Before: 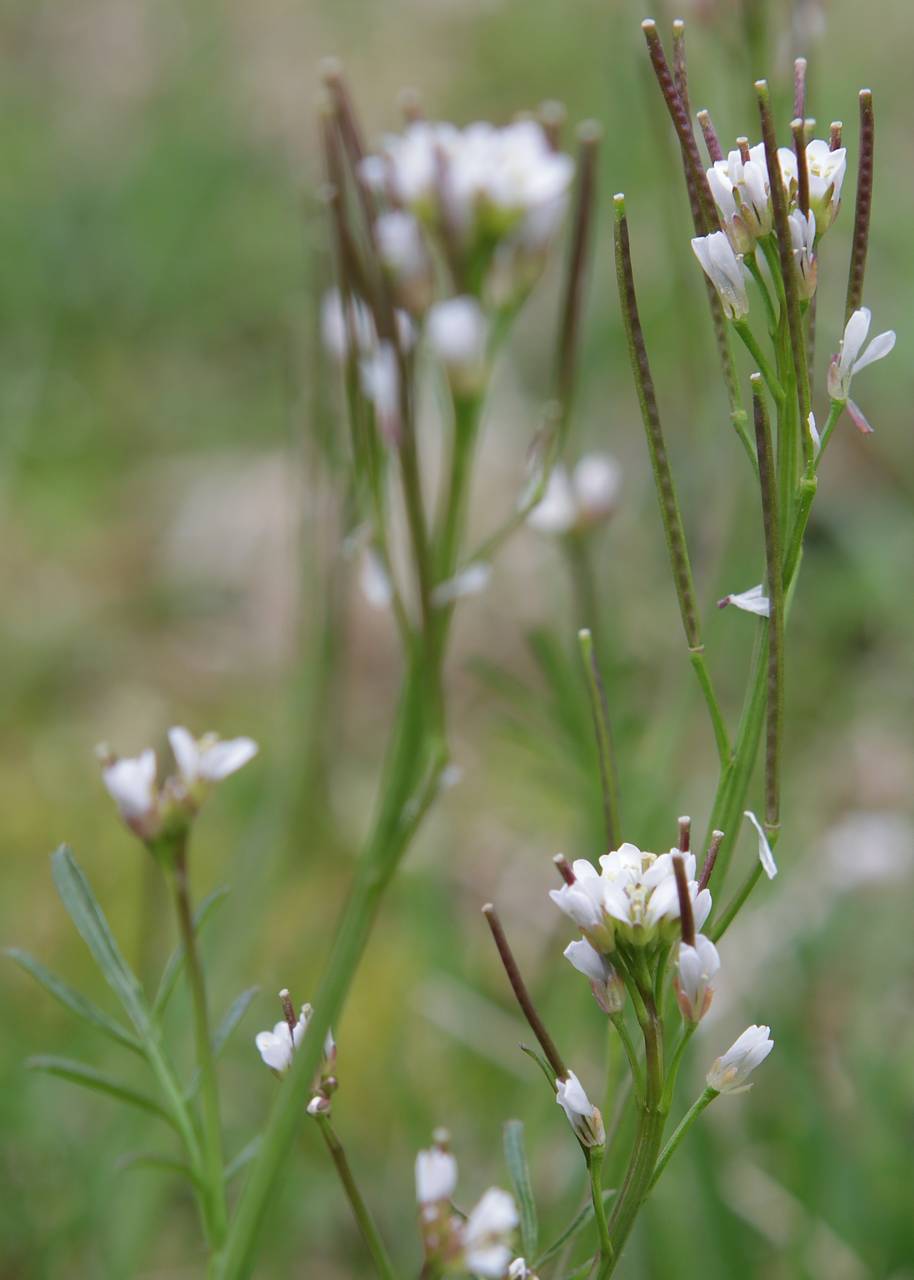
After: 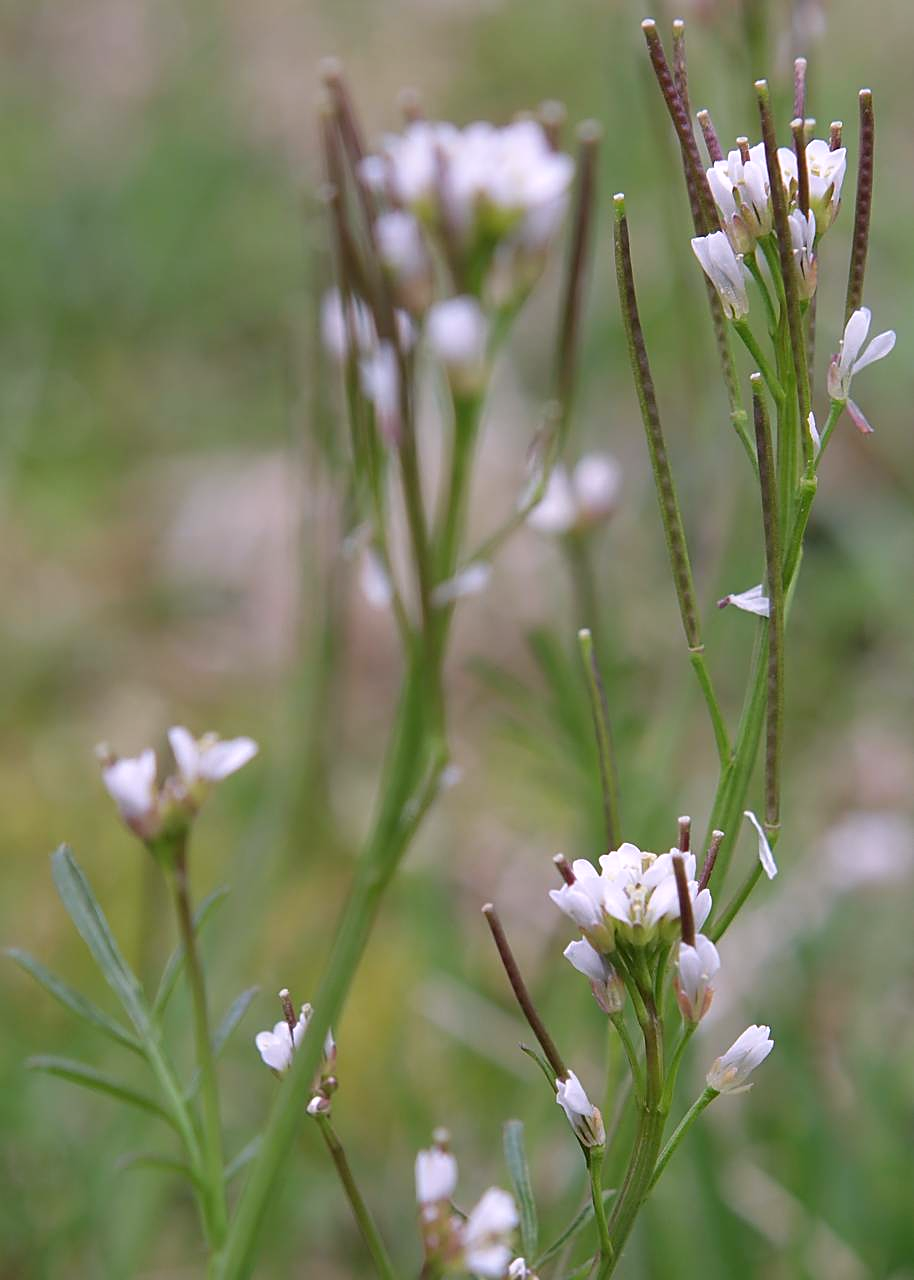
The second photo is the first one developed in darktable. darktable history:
sharpen: on, module defaults
white balance: red 1.05, blue 1.072
shadows and highlights: highlights color adjustment 0%, low approximation 0.01, soften with gaussian
tone equalizer: -8 EV 0.06 EV, smoothing diameter 25%, edges refinement/feathering 10, preserve details guided filter
